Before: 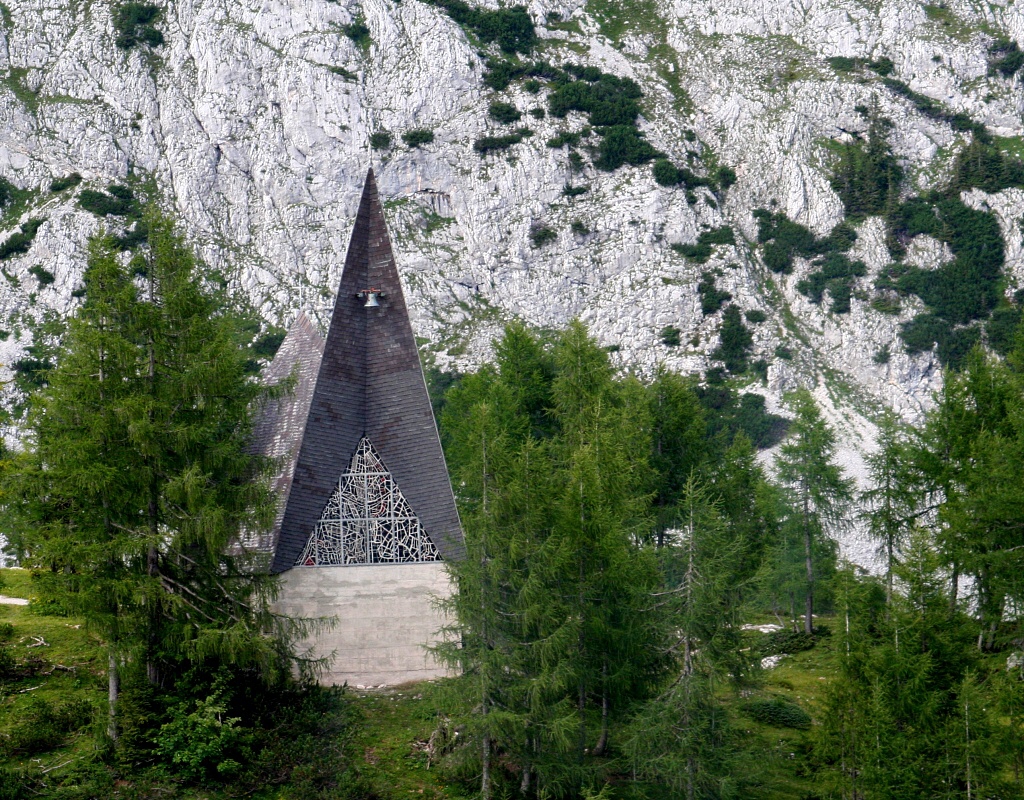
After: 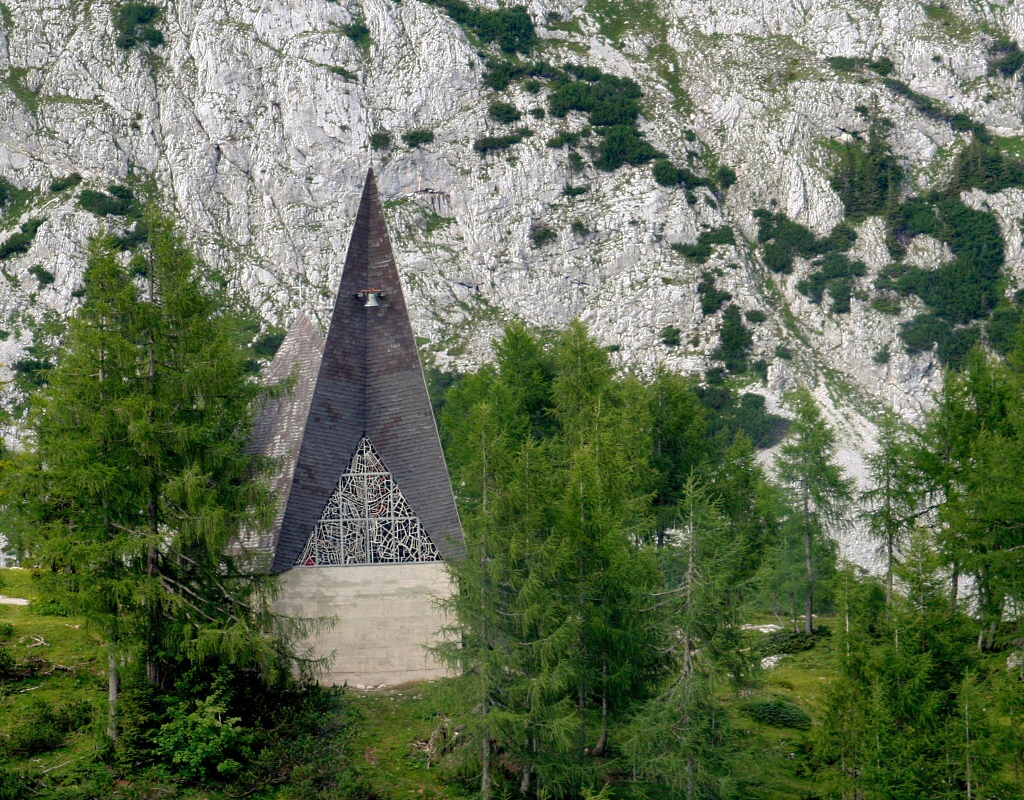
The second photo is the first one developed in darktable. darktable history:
shadows and highlights: on, module defaults
rgb curve: curves: ch2 [(0, 0) (0.567, 0.512) (1, 1)], mode RGB, independent channels
